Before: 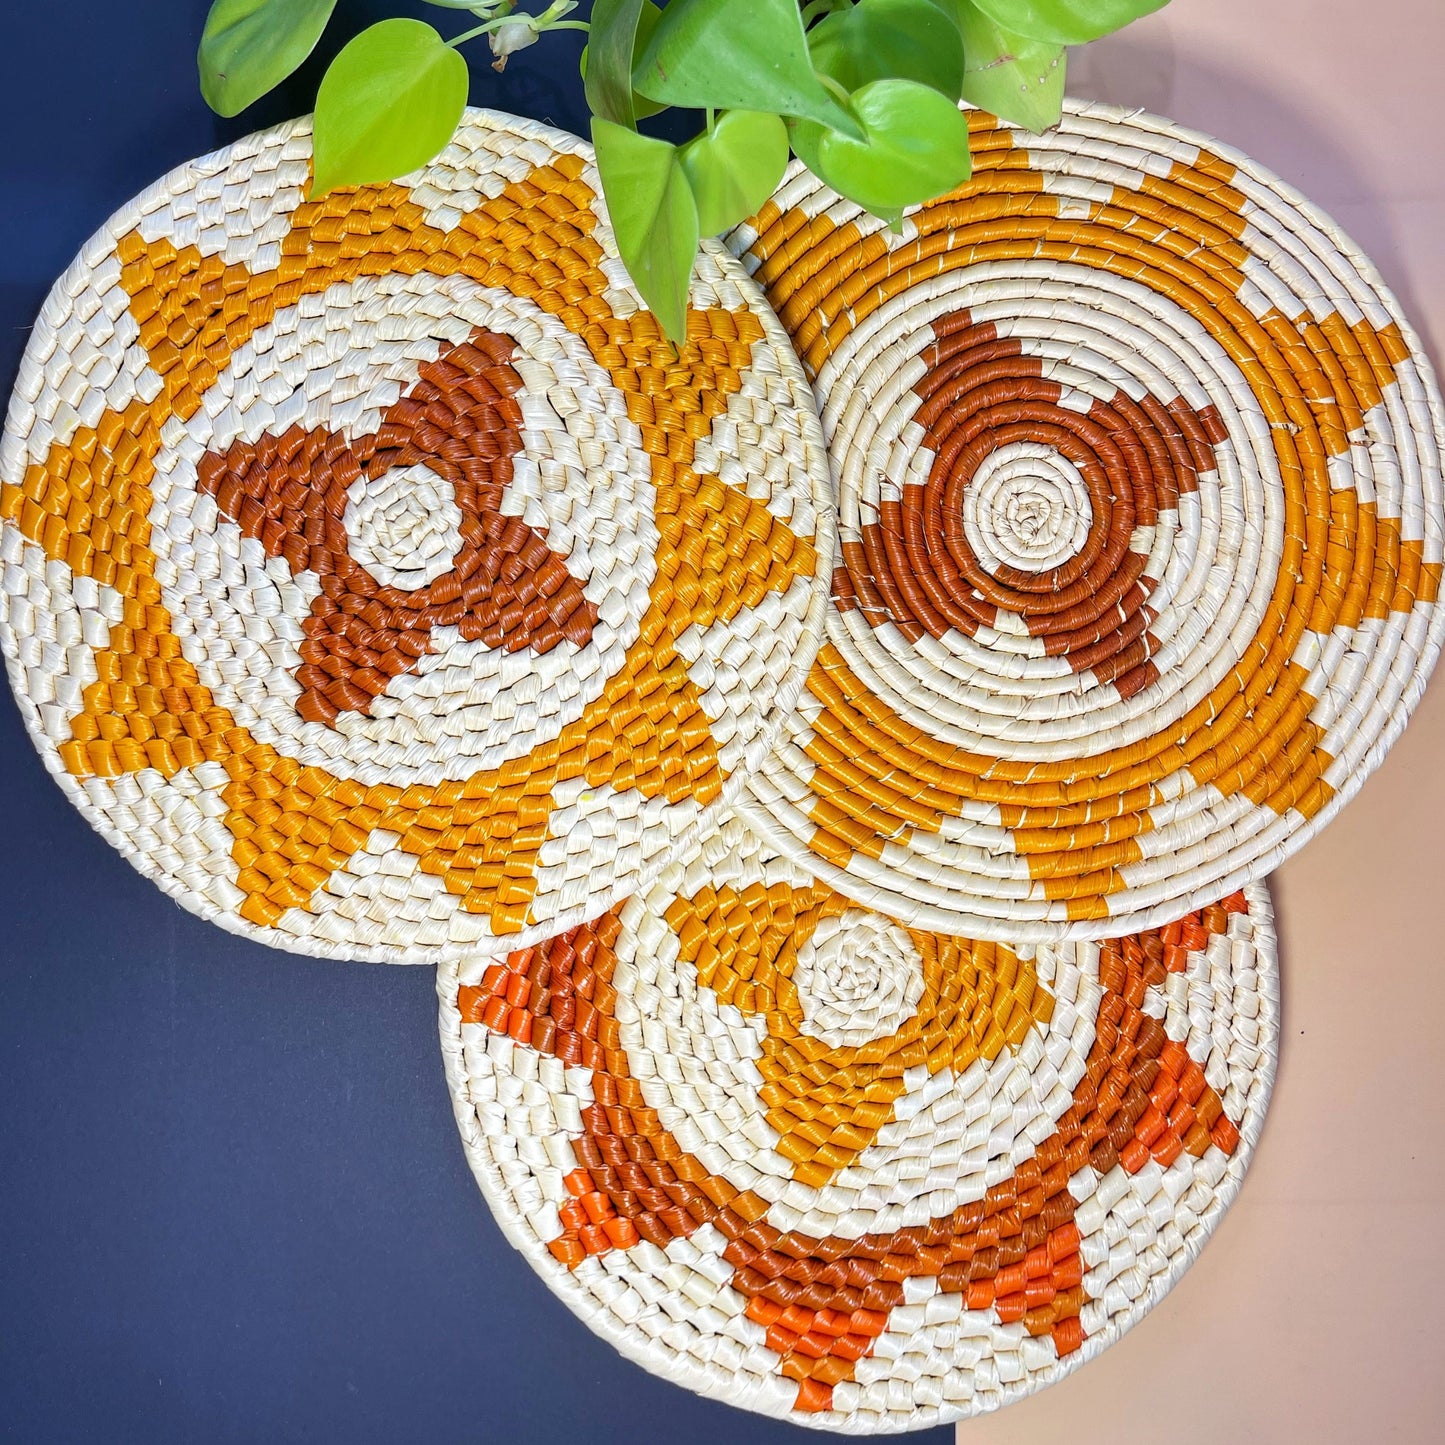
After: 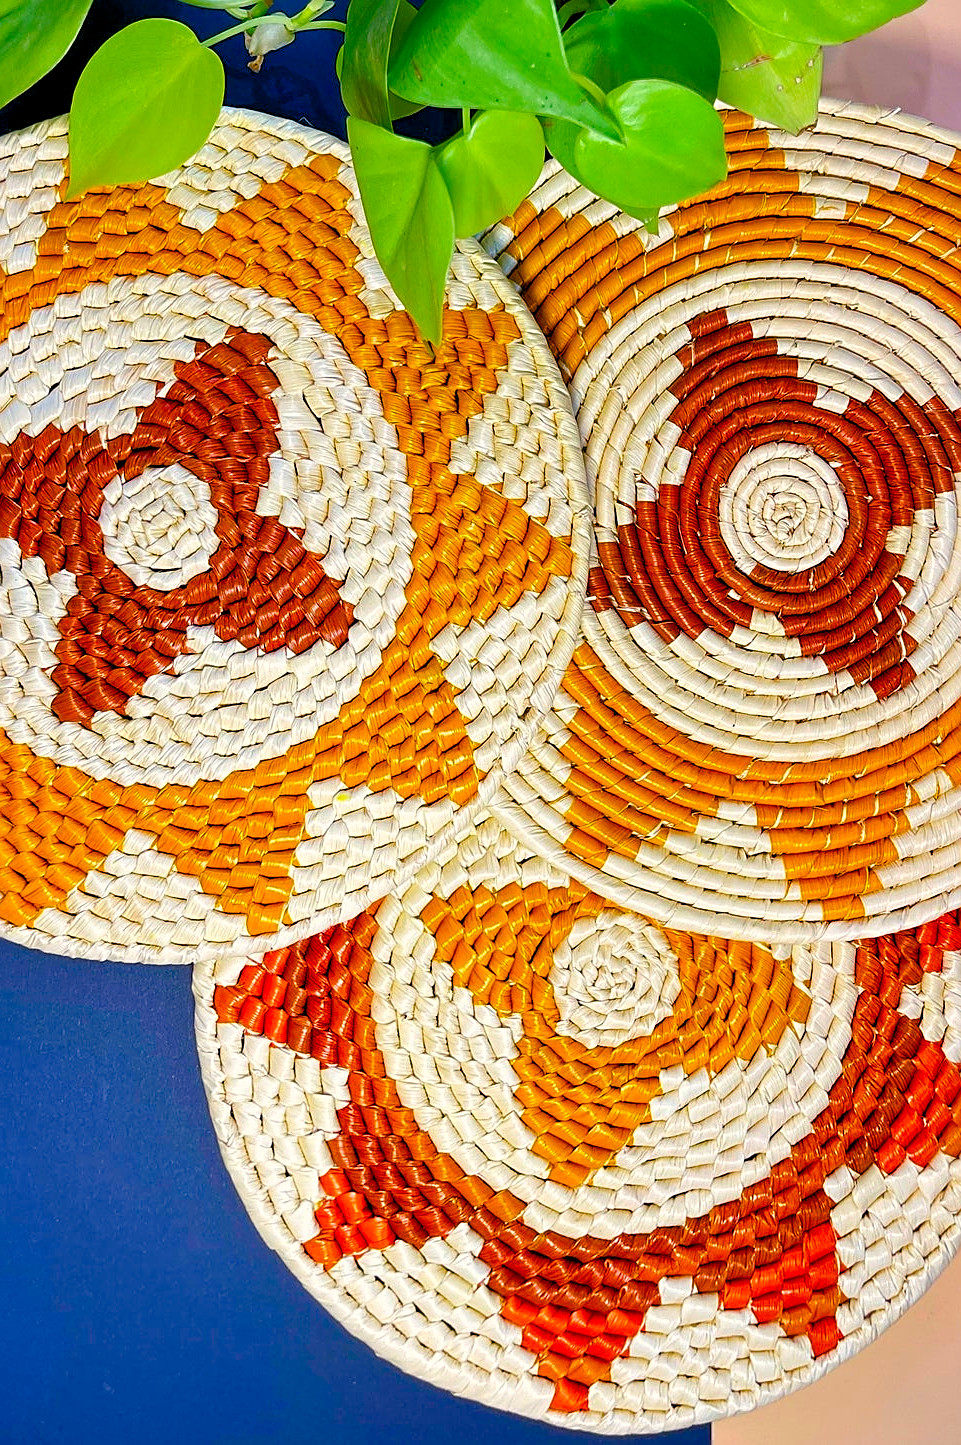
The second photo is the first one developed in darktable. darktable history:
color balance rgb: shadows lift › chroma 1%, shadows lift › hue 240.84°, highlights gain › chroma 2%, highlights gain › hue 73.2°, global offset › luminance -0.5%, perceptual saturation grading › global saturation 20%, perceptual saturation grading › highlights -25%, perceptual saturation grading › shadows 50%, global vibrance 25.26%
color correction: saturation 1.32
sharpen: on, module defaults
crop: left 16.899%, right 16.556%
